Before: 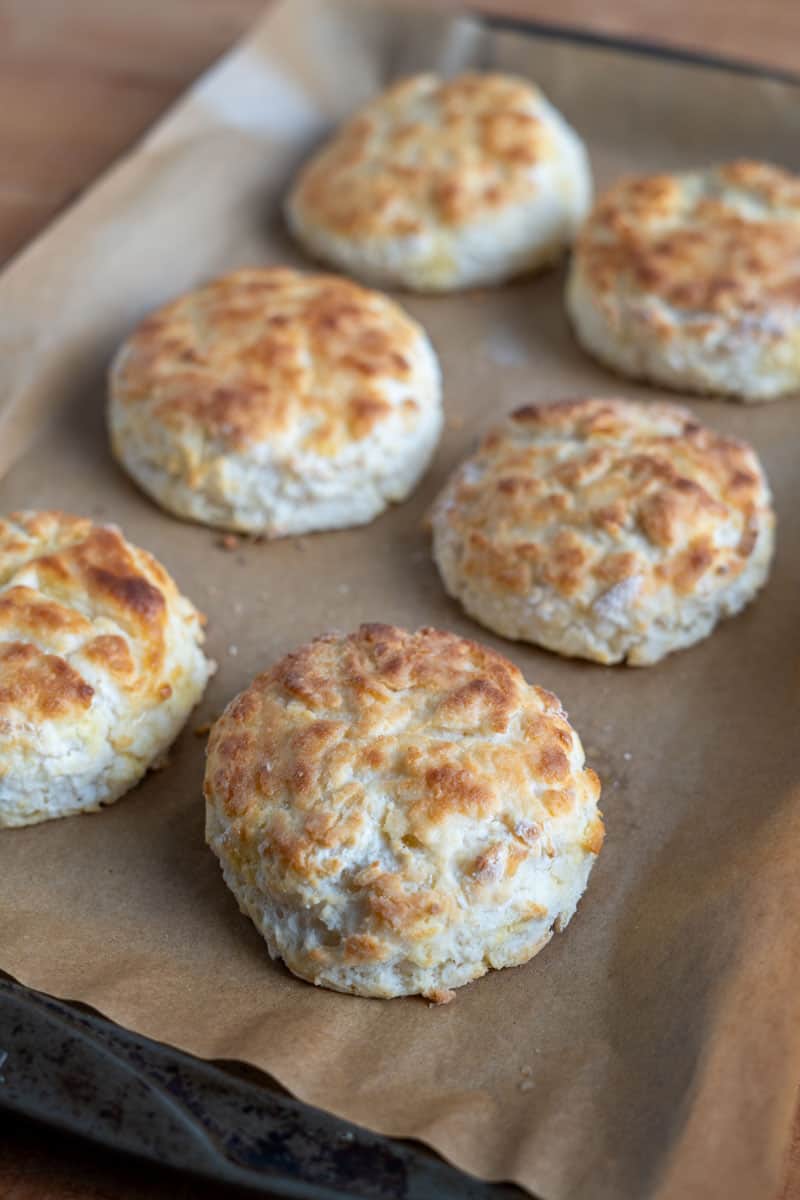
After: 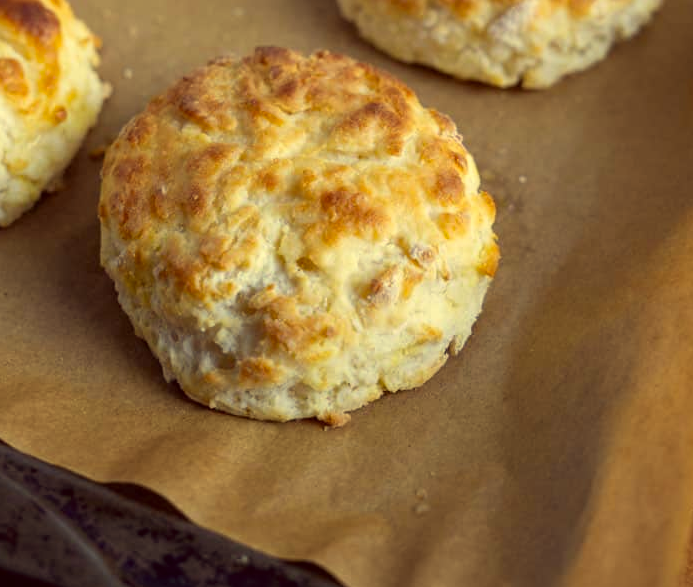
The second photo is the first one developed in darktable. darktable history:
tone equalizer: on, module defaults
crop and rotate: left 13.306%, top 48.129%, bottom 2.928%
color correction: highlights a* -0.482, highlights b* 40, shadows a* 9.8, shadows b* -0.161
